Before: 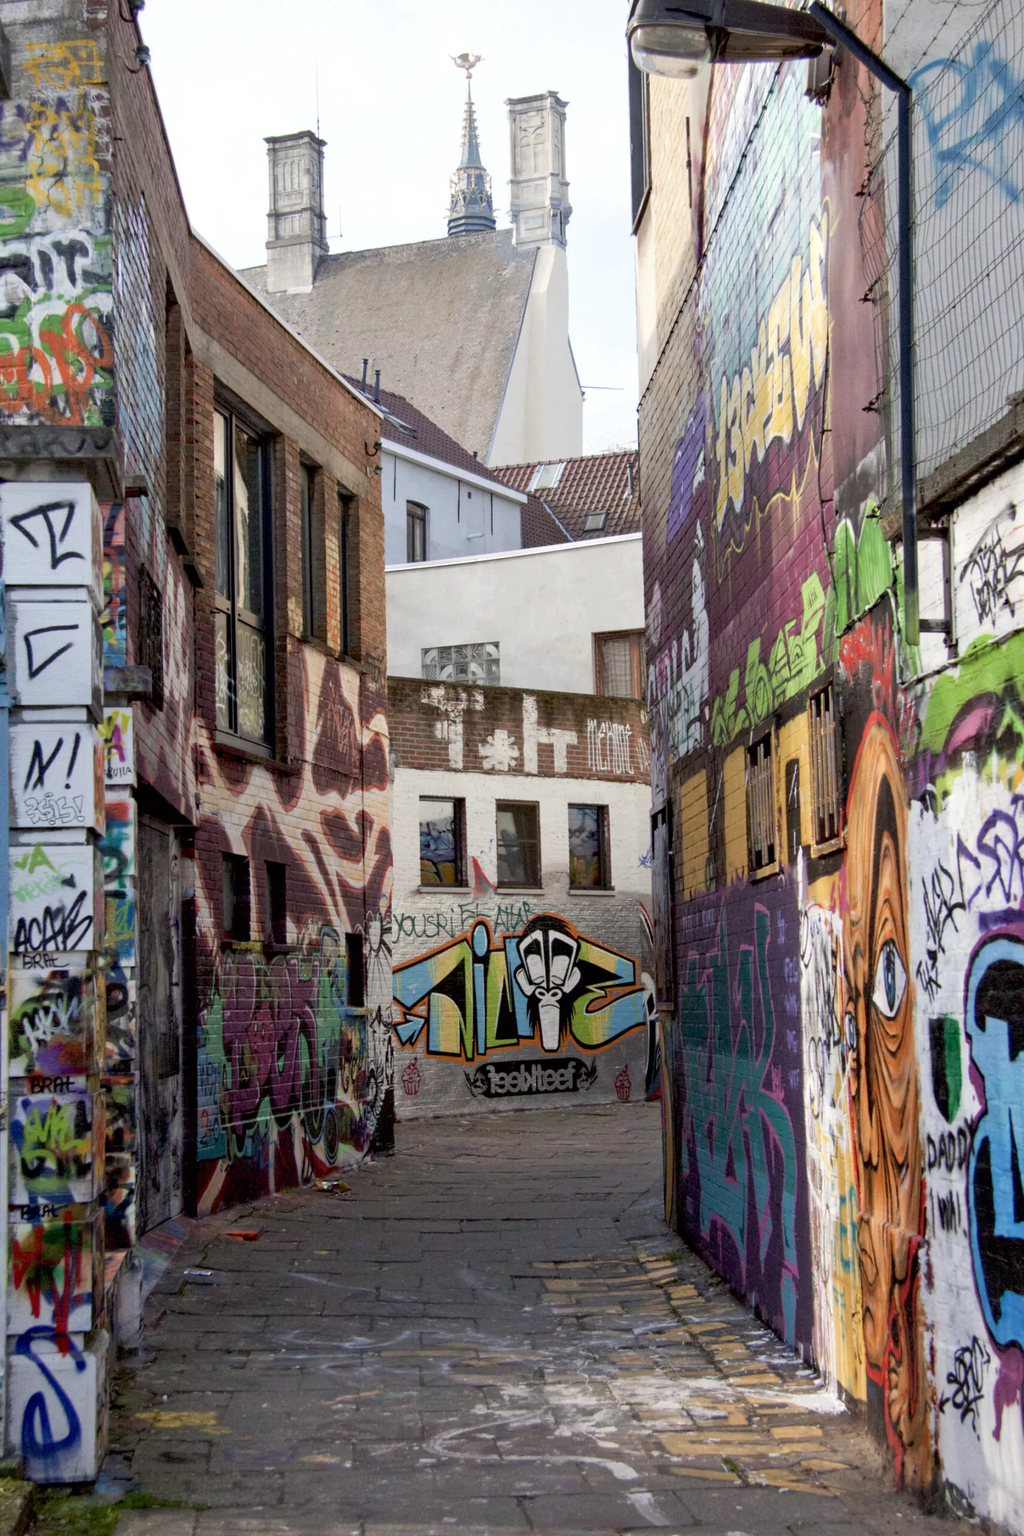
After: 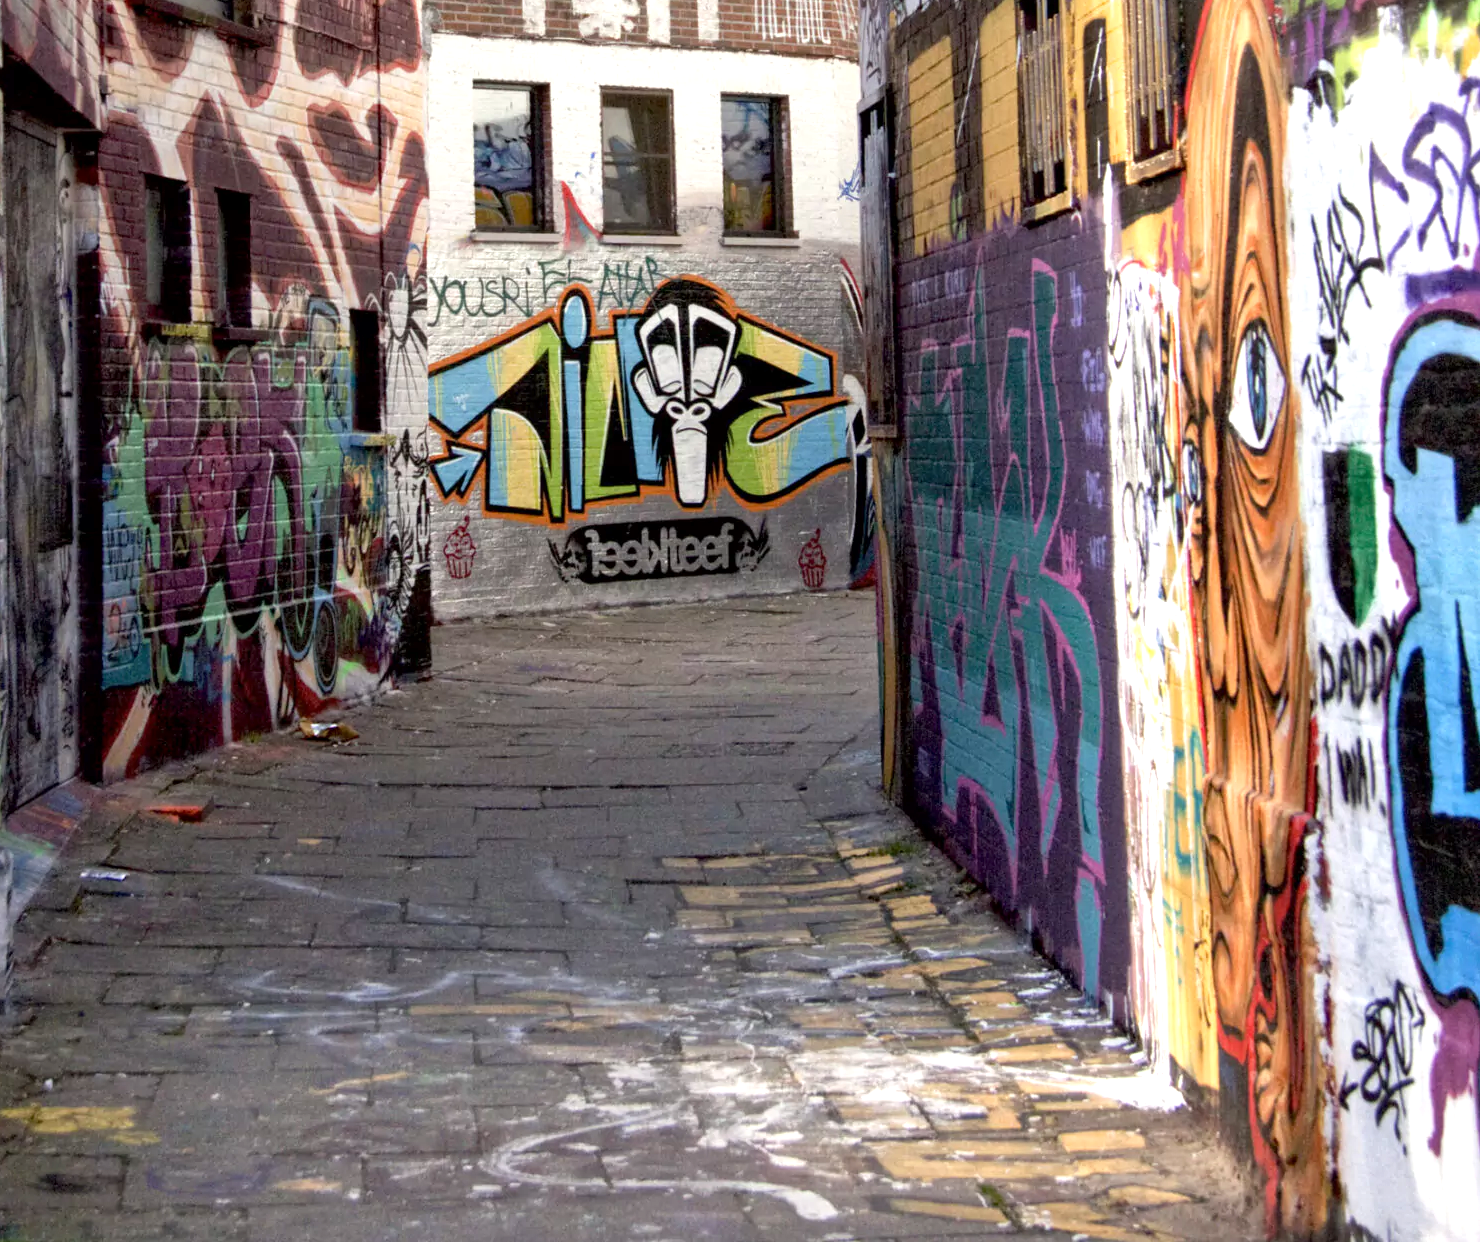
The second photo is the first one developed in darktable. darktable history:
local contrast: mode bilateral grid, contrast 21, coarseness 50, detail 119%, midtone range 0.2
exposure: exposure 0.757 EV, compensate highlight preservation false
crop and rotate: left 13.272%, top 48.69%, bottom 2.783%
